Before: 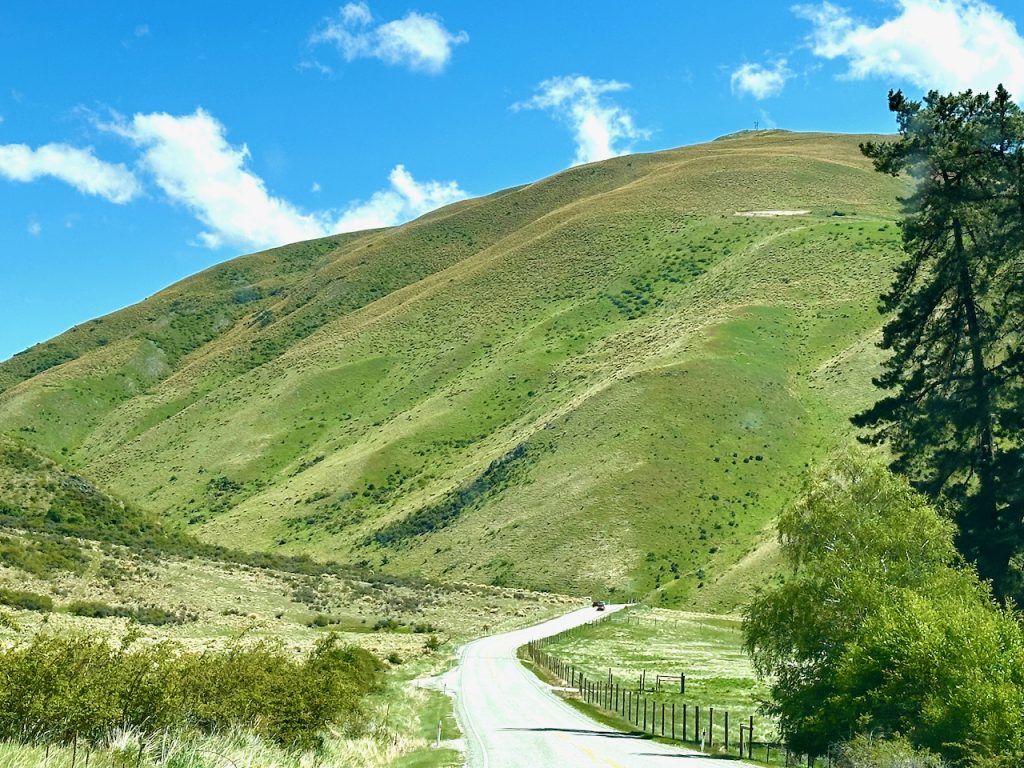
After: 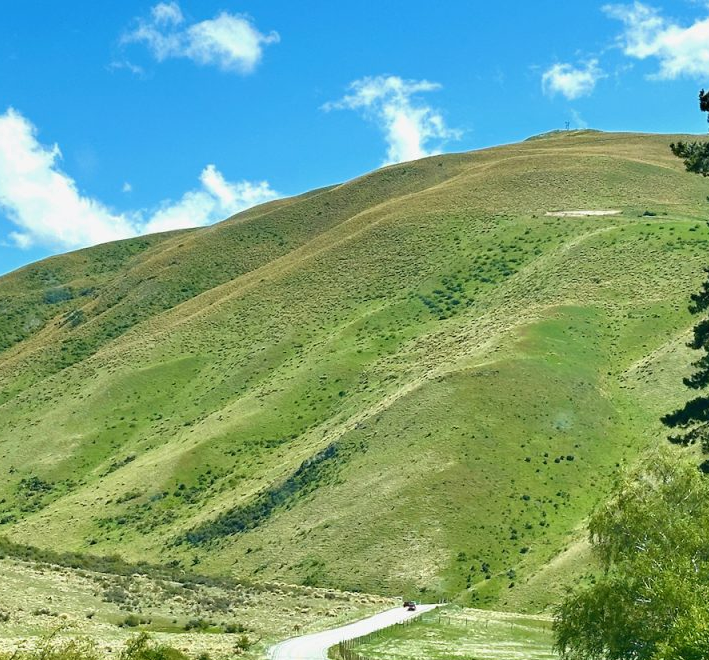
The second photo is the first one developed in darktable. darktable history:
crop: left 18.479%, right 12.2%, bottom 13.971%
shadows and highlights: shadows 25, highlights -25
